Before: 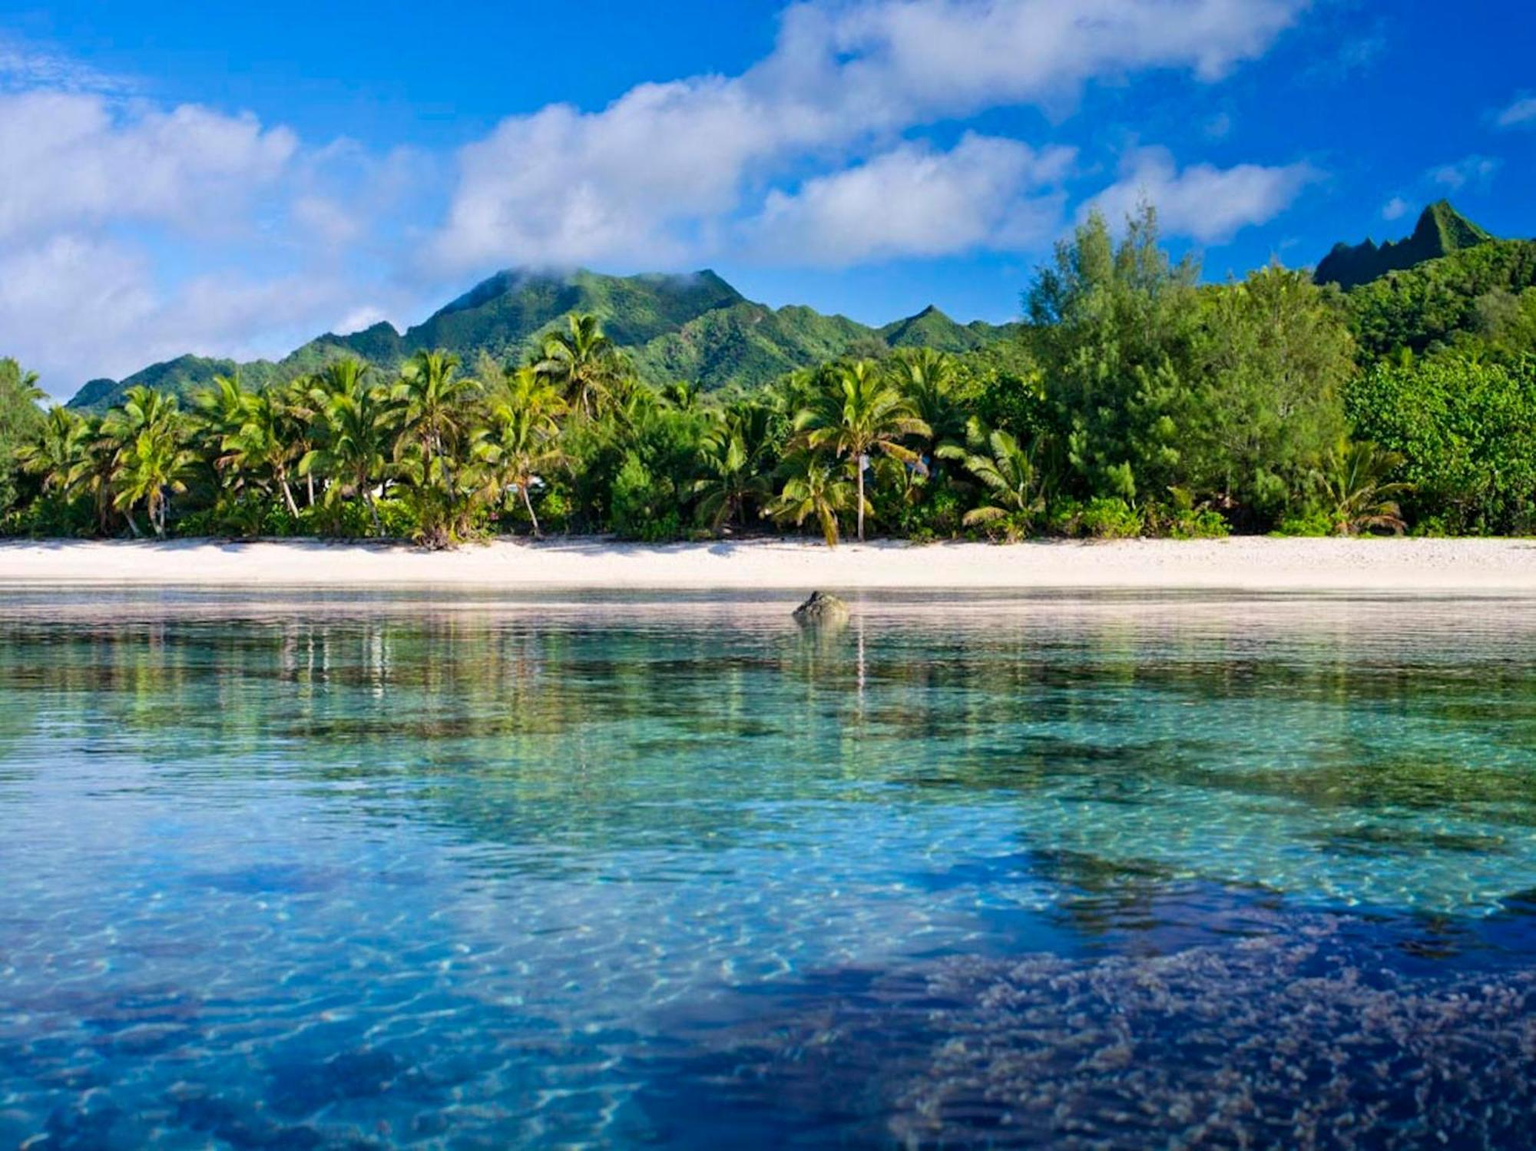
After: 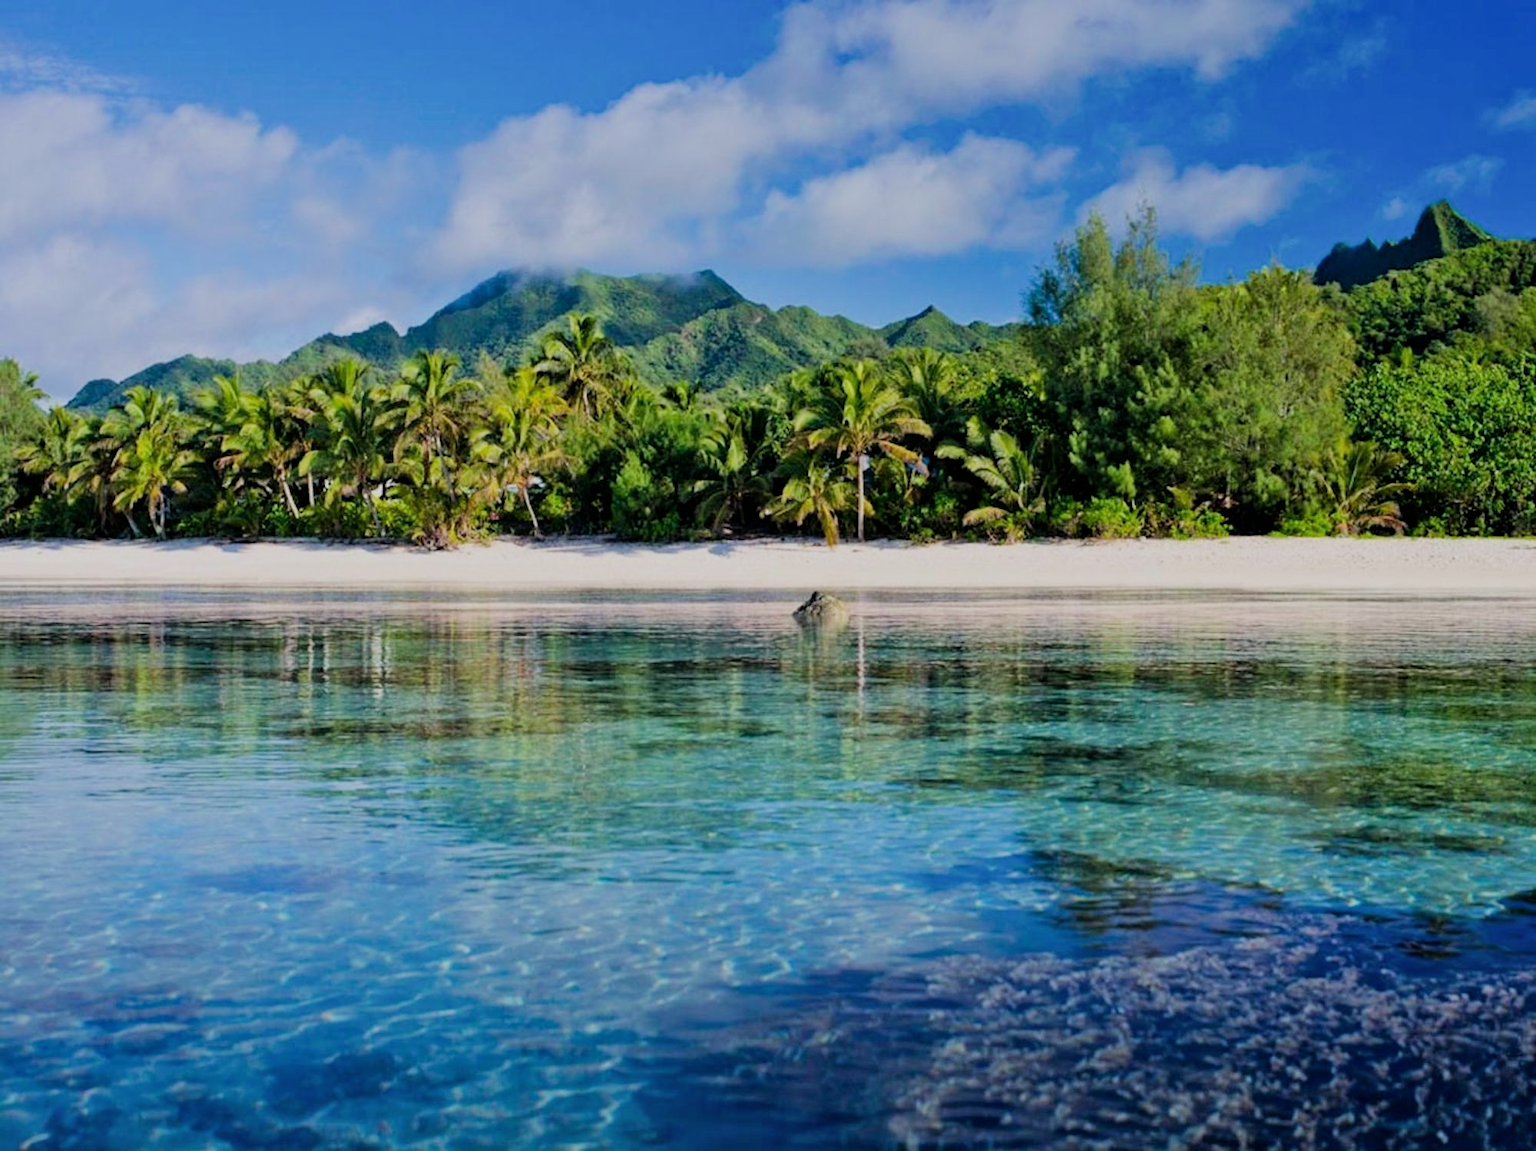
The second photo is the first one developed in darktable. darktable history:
shadows and highlights: shadows 31.15, highlights 0.25, soften with gaussian
filmic rgb: black relative exposure -7.41 EV, white relative exposure 4.85 EV, hardness 3.4
